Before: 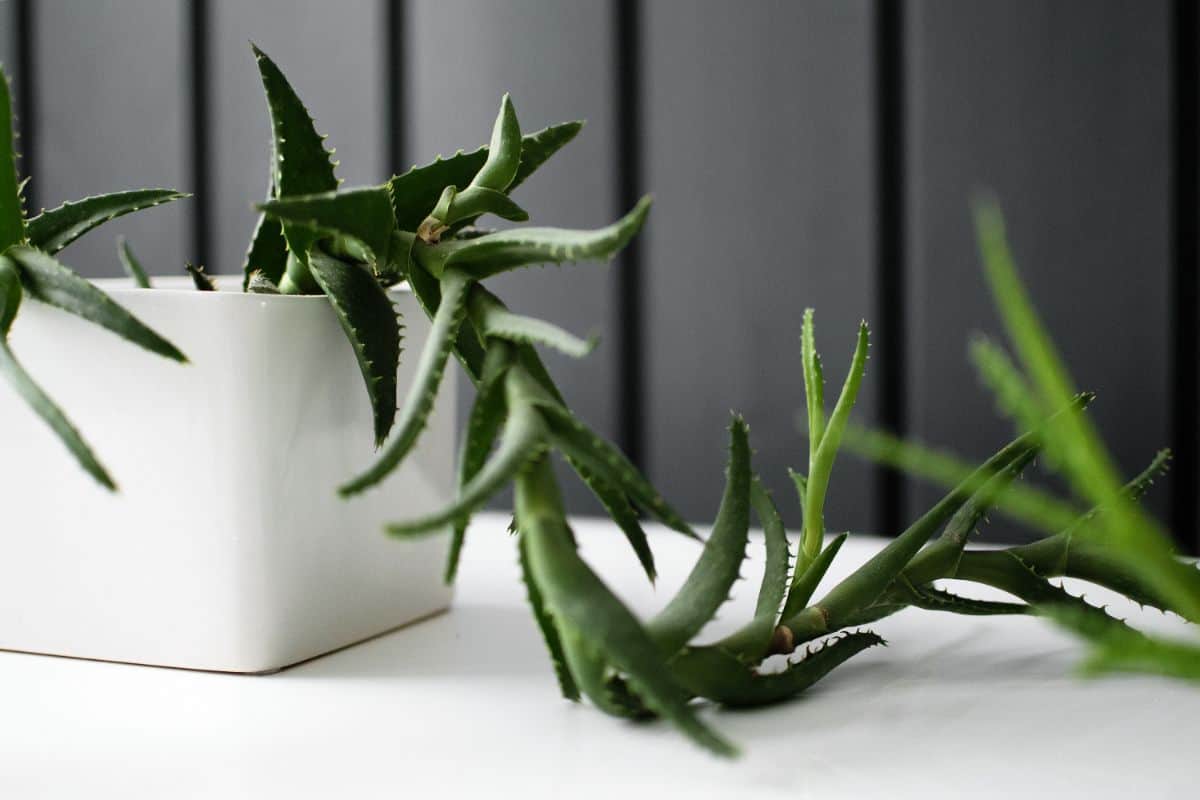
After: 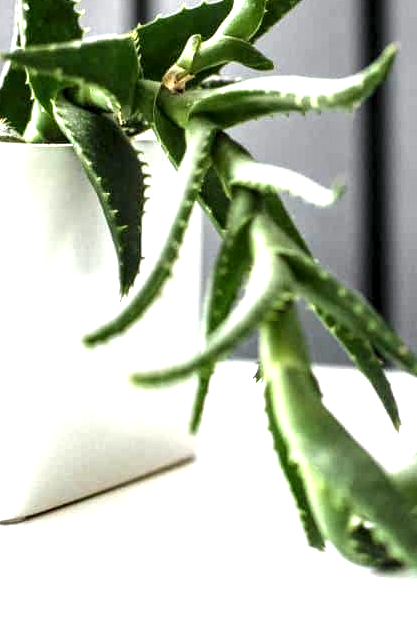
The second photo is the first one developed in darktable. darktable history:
exposure: black level correction 0, exposure 1.467 EV, compensate exposure bias true, compensate highlight preservation false
crop and rotate: left 21.272%, top 18.989%, right 43.899%, bottom 2.992%
local contrast: highlights 60%, shadows 62%, detail 160%
